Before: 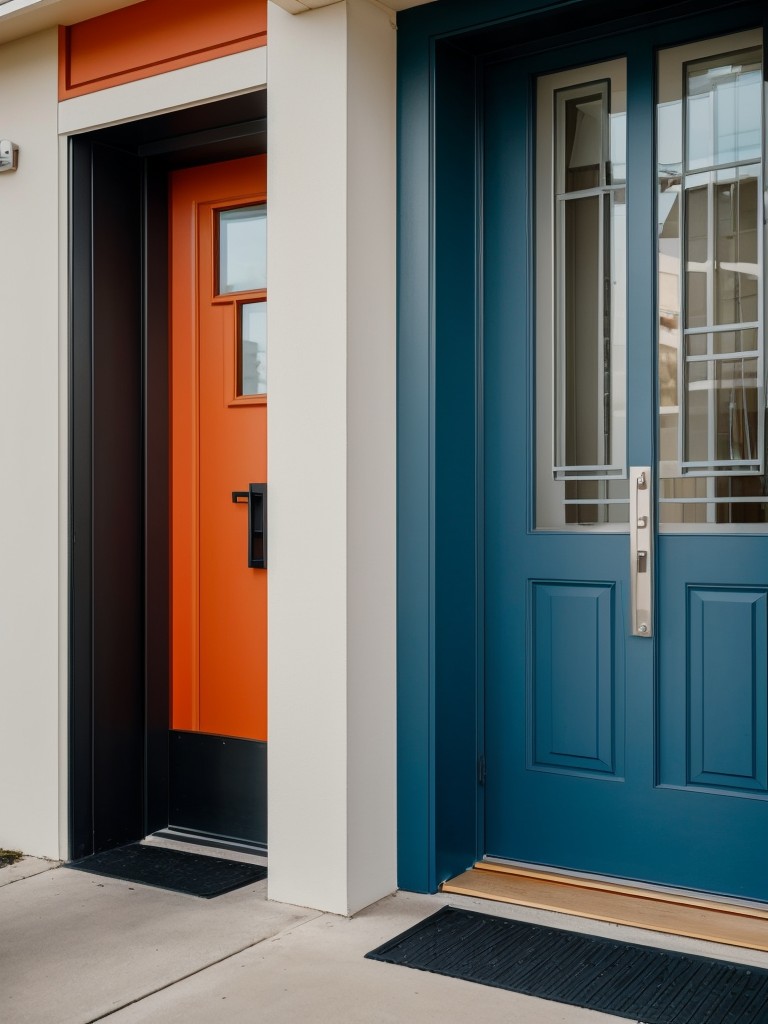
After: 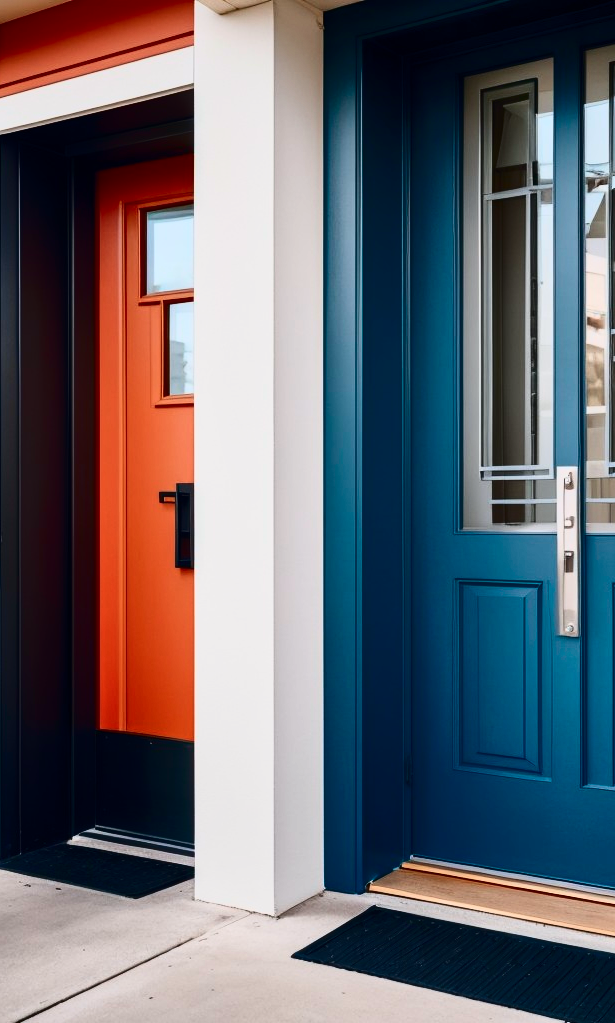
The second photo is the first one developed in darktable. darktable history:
tone curve: curves: ch0 [(0, 0) (0.236, 0.124) (0.373, 0.304) (0.542, 0.593) (0.737, 0.873) (1, 1)]; ch1 [(0, 0) (0.399, 0.328) (0.488, 0.484) (0.598, 0.624) (1, 1)]; ch2 [(0, 0) (0.448, 0.405) (0.523, 0.511) (0.592, 0.59) (1, 1)], color space Lab, independent channels, preserve colors none
shadows and highlights: shadows 39.81, highlights -54.07, low approximation 0.01, soften with gaussian
crop and rotate: left 9.528%, right 10.278%
